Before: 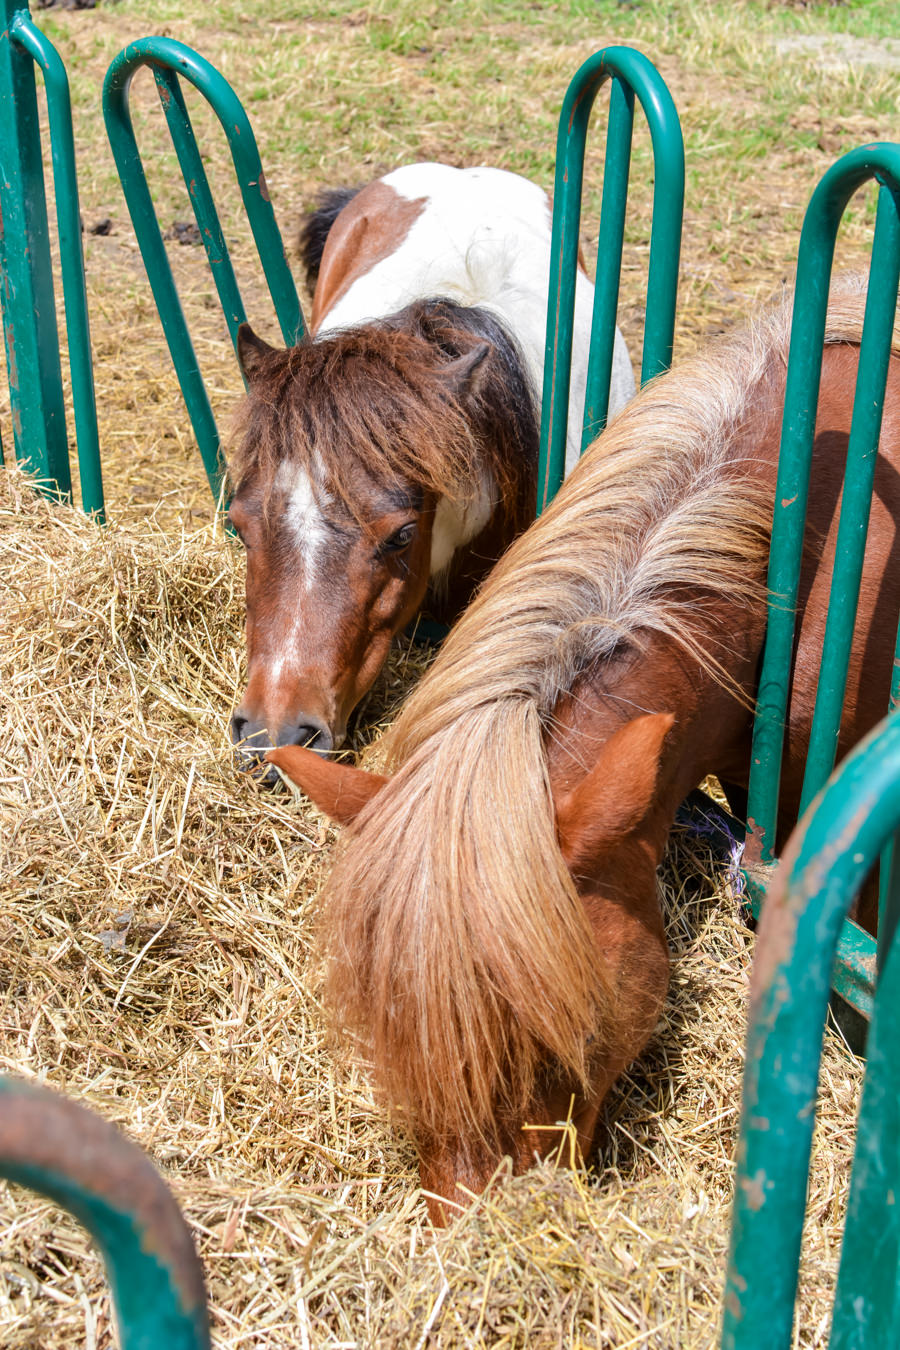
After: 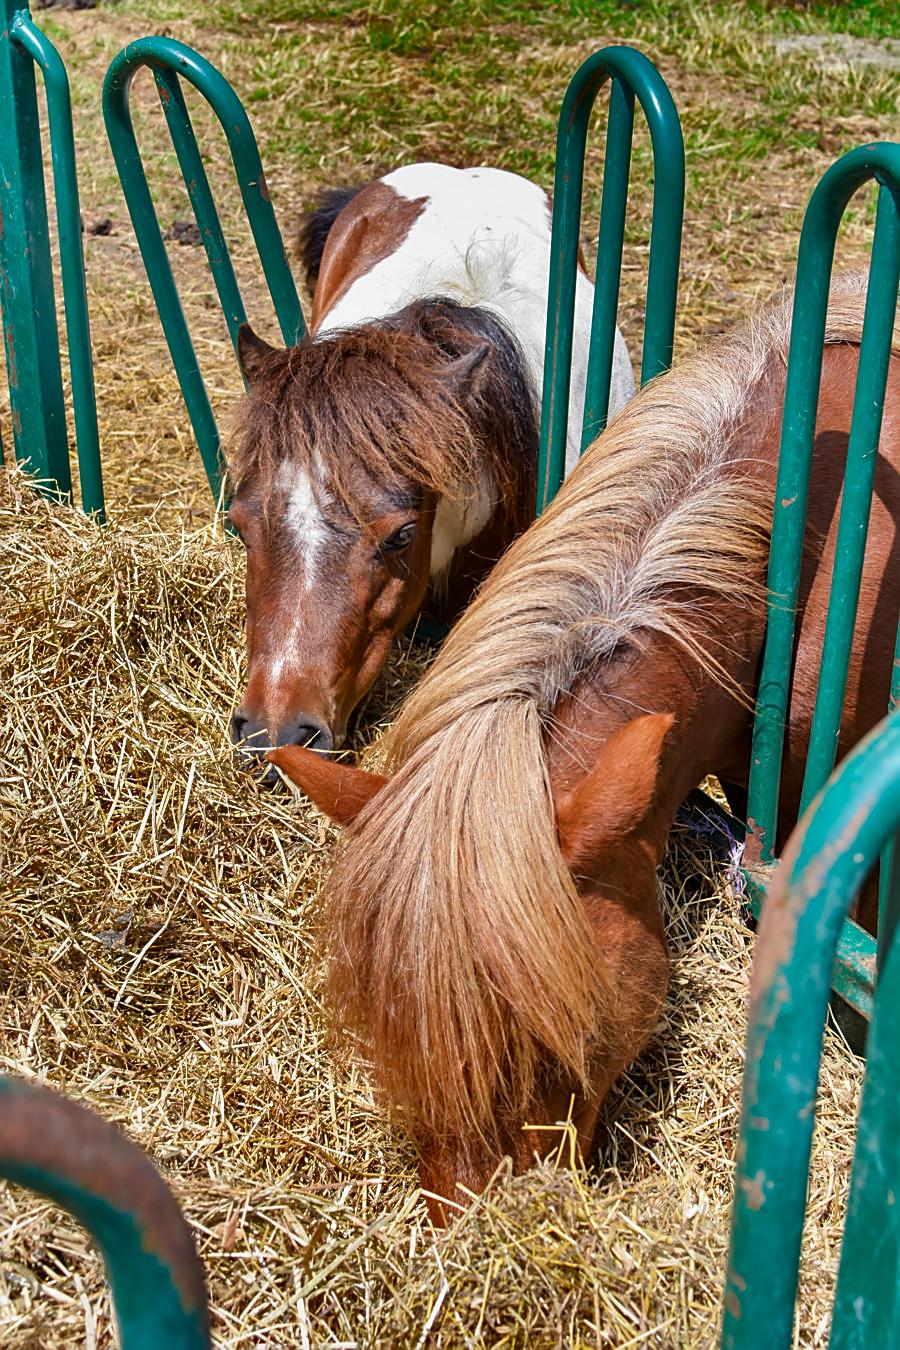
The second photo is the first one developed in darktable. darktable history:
sharpen: on, module defaults
shadows and highlights: radius 123.98, shadows 100, white point adjustment -3, highlights -100, highlights color adjustment 89.84%, soften with gaussian
